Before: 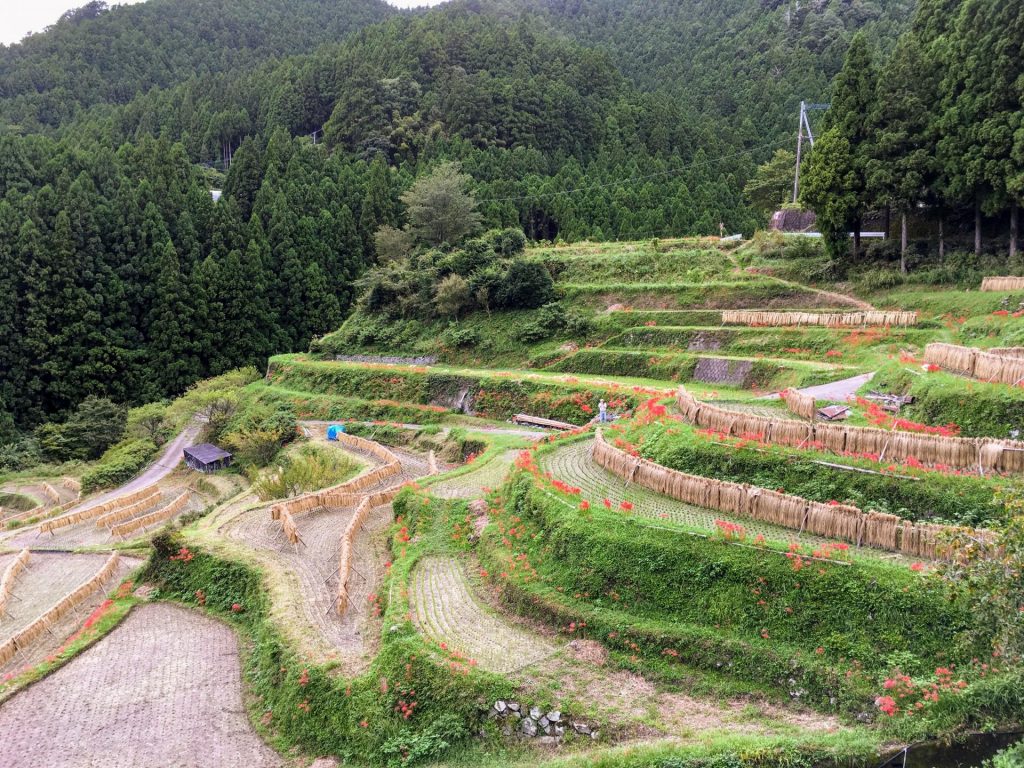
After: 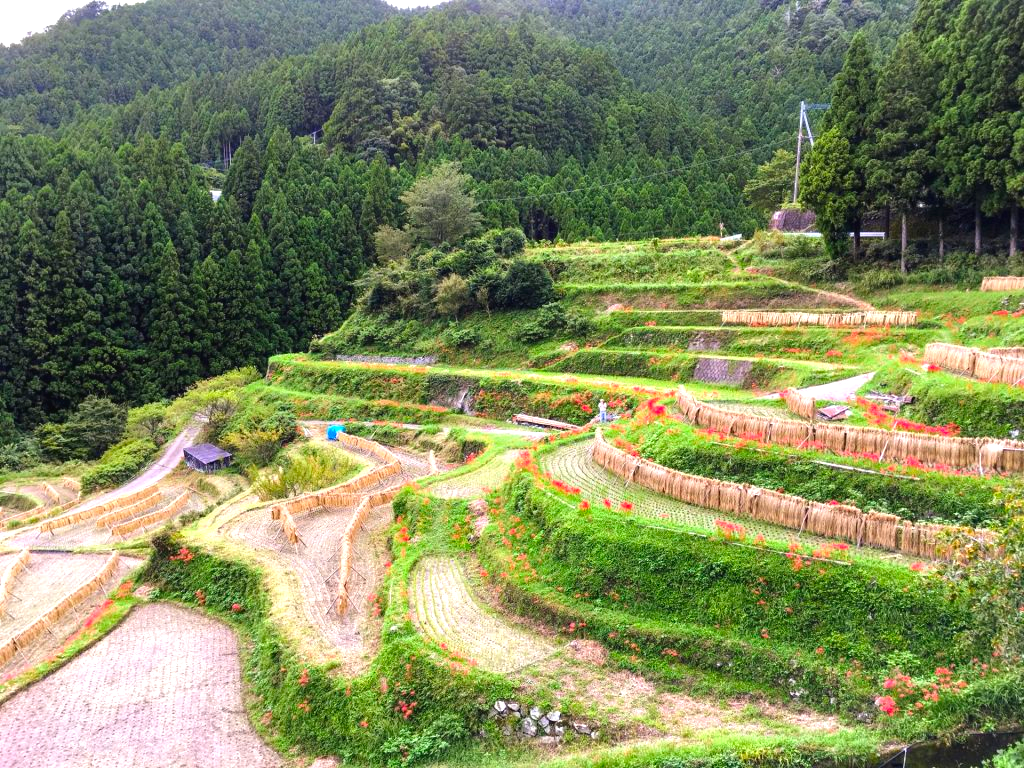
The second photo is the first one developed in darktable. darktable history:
contrast brightness saturation: brightness -0.02, saturation 0.35
exposure: black level correction -0.002, exposure 0.54 EV, compensate highlight preservation false
